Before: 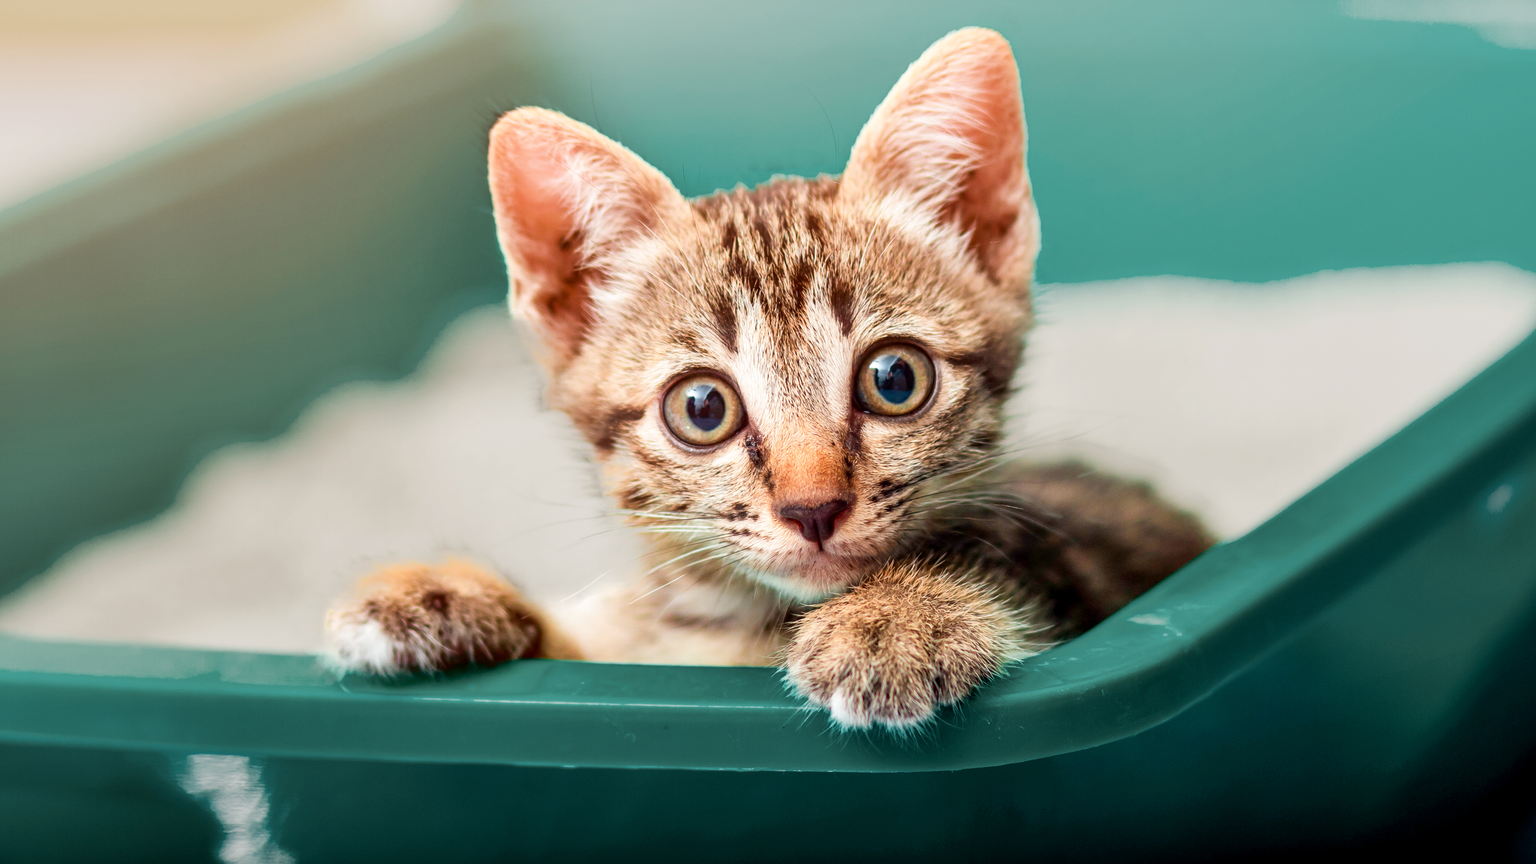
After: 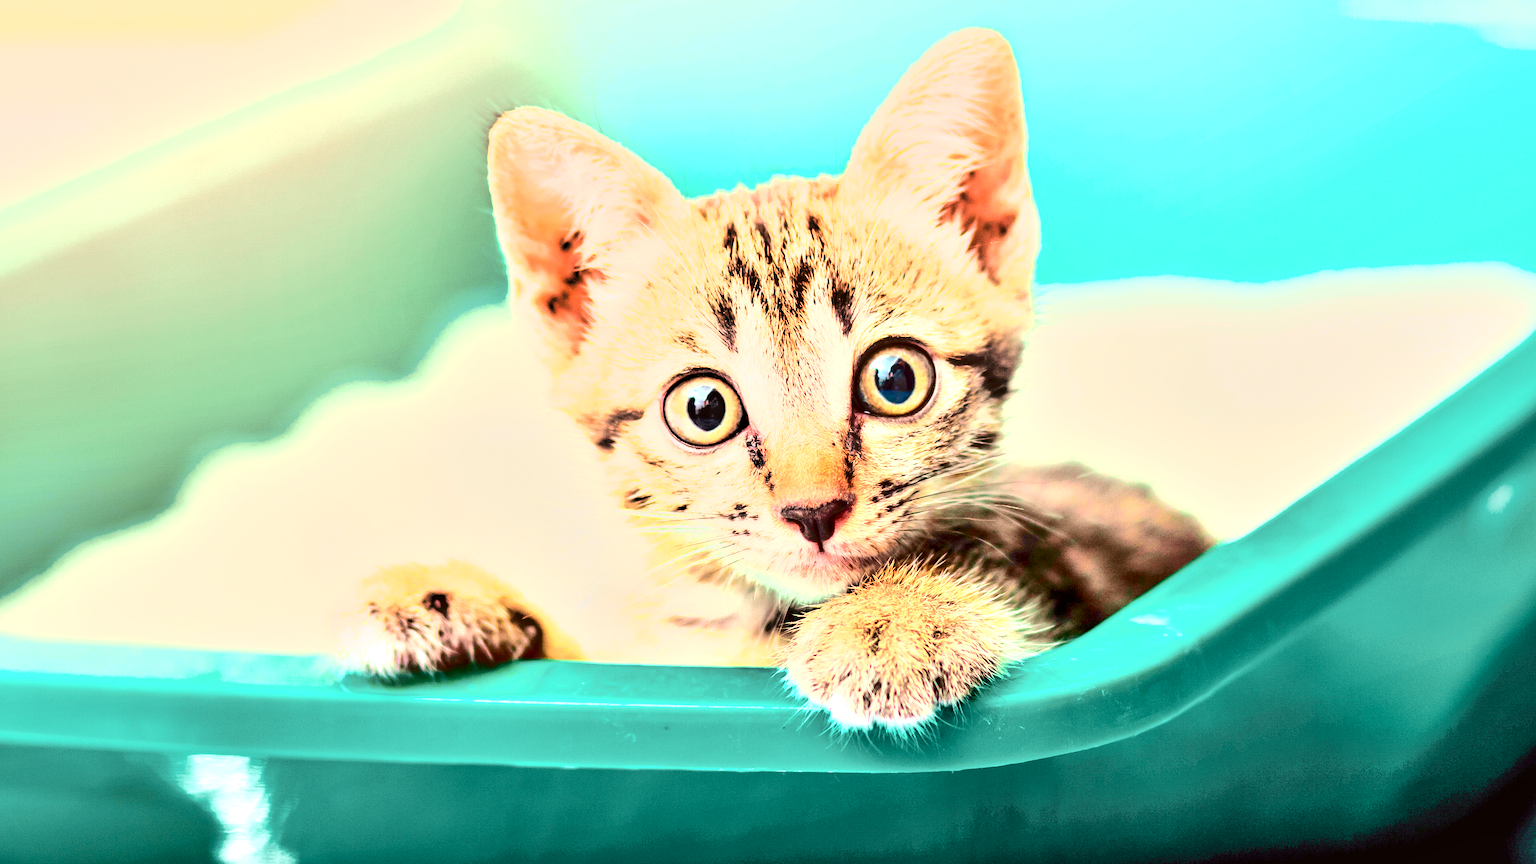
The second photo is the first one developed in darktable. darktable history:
tone curve: curves: ch0 [(0, 0.006) (0.184, 0.172) (0.405, 0.46) (0.456, 0.528) (0.634, 0.728) (0.877, 0.89) (0.984, 0.935)]; ch1 [(0, 0) (0.443, 0.43) (0.492, 0.495) (0.566, 0.582) (0.595, 0.606) (0.608, 0.609) (0.65, 0.677) (1, 1)]; ch2 [(0, 0) (0.33, 0.301) (0.421, 0.443) (0.447, 0.489) (0.492, 0.495) (0.537, 0.583) (0.586, 0.591) (0.663, 0.686) (1, 1)], color space Lab, independent channels, preserve colors none
shadows and highlights: shadows 59.19, highlights color adjustment 0.366%, soften with gaussian
exposure: exposure 2.26 EV, compensate highlight preservation false
